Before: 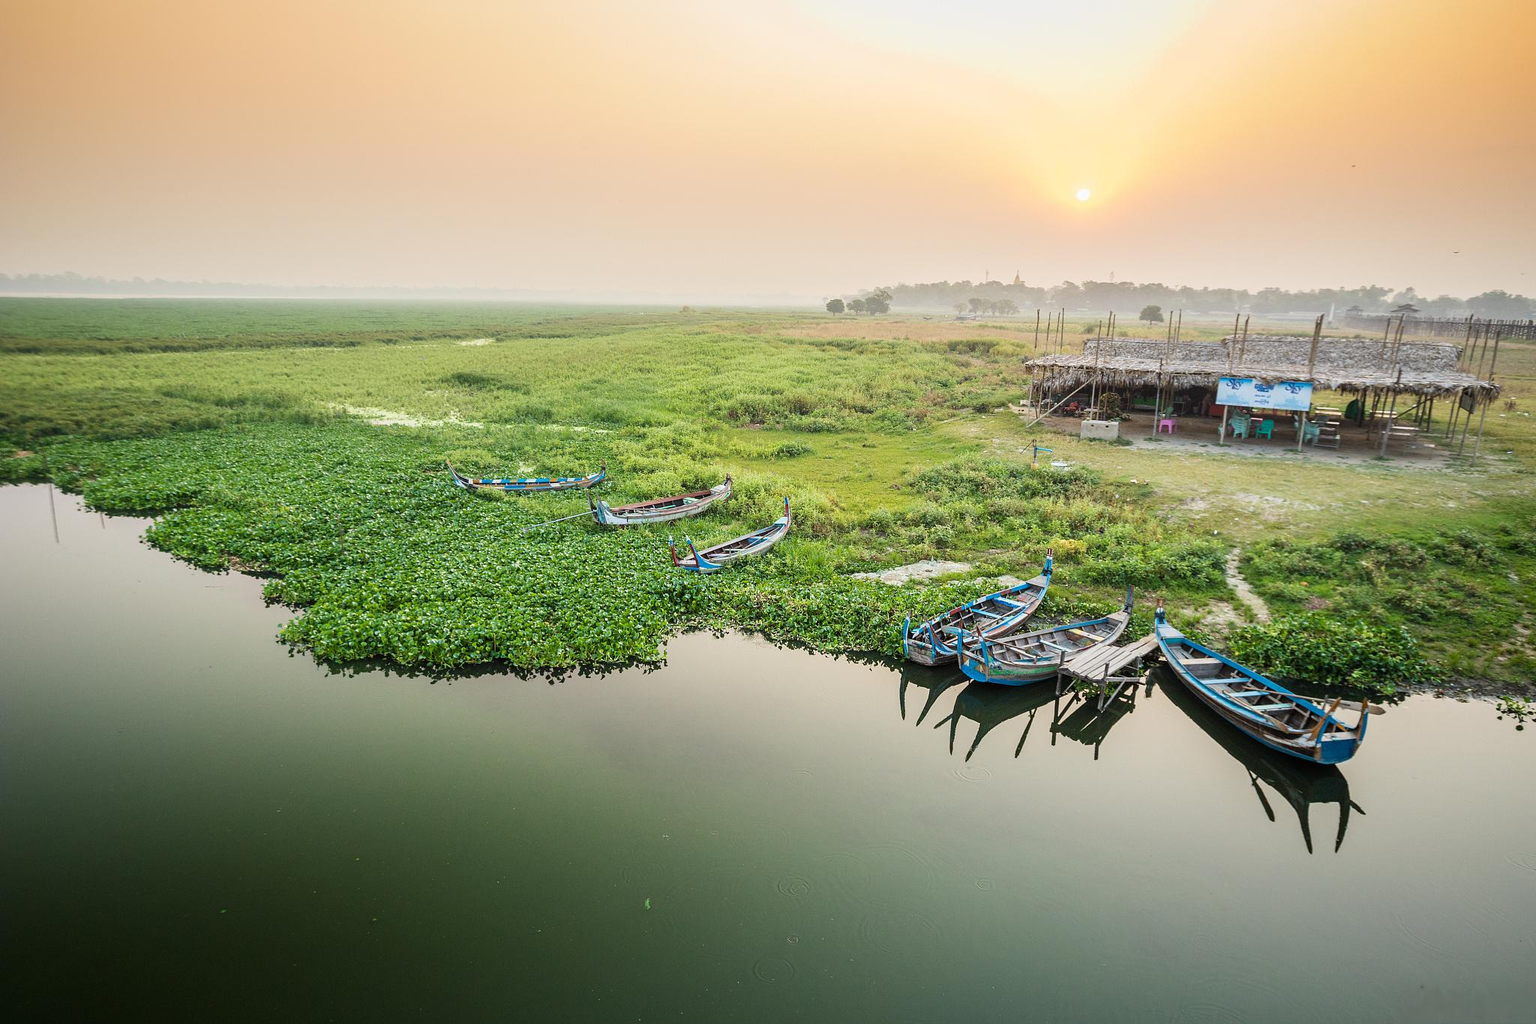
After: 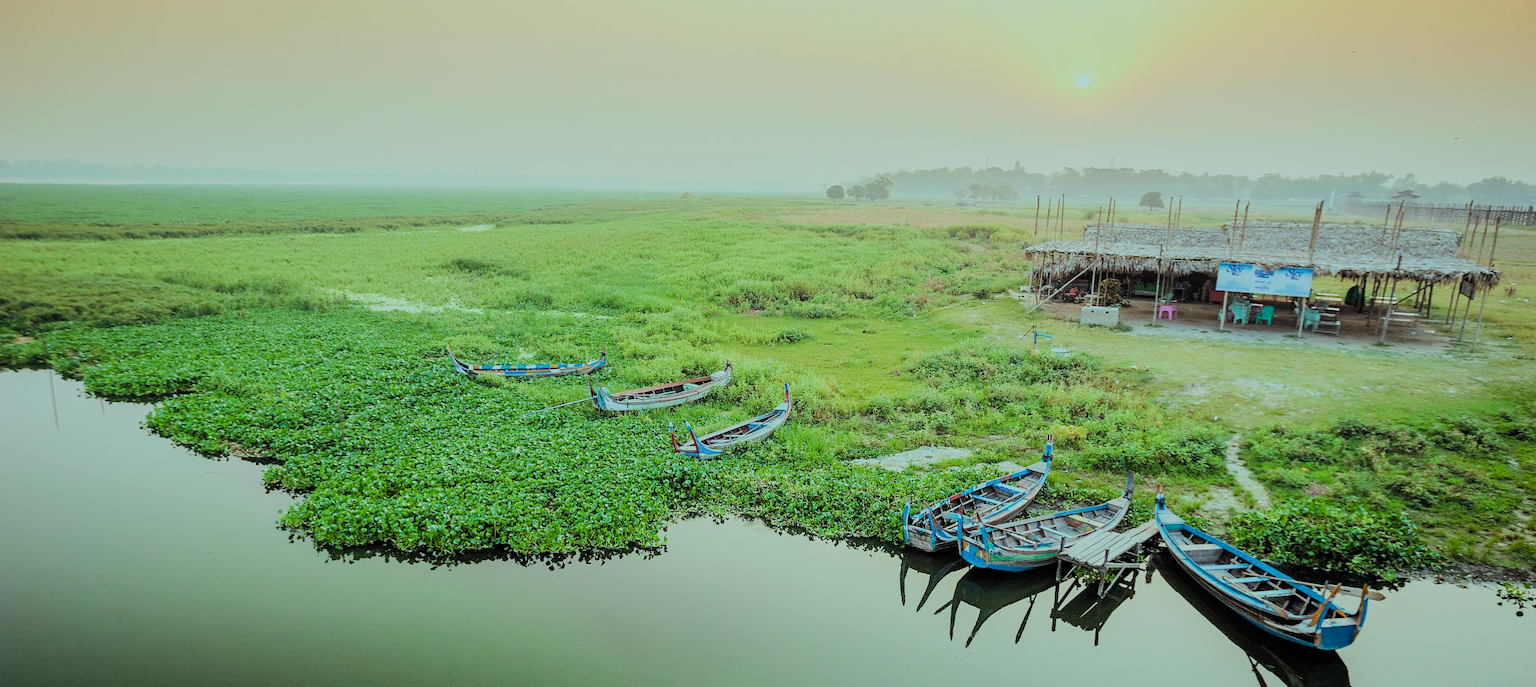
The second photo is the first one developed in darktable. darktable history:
crop: top 11.17%, bottom 21.677%
filmic rgb: black relative exposure -6.92 EV, white relative exposure 5.59 EV, hardness 2.85, color science v4 (2020)
color balance rgb: highlights gain › chroma 4.073%, highlights gain › hue 200.42°, perceptual saturation grading › global saturation 10.618%, perceptual brilliance grading › mid-tones 9.493%, perceptual brilliance grading › shadows 15.202%
